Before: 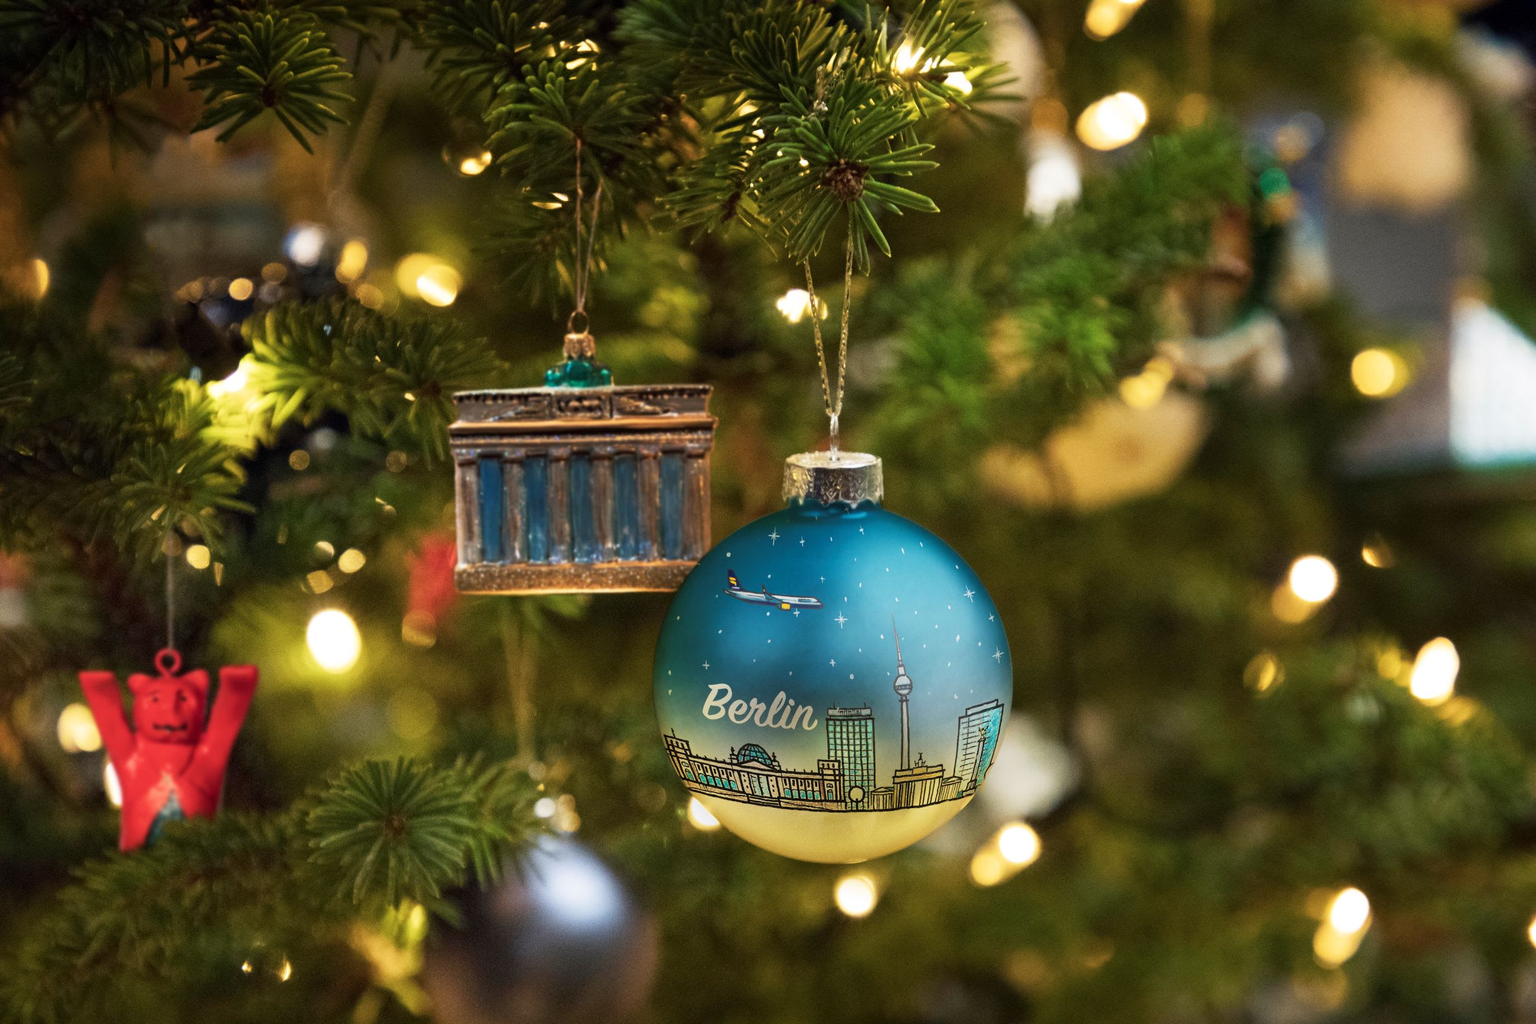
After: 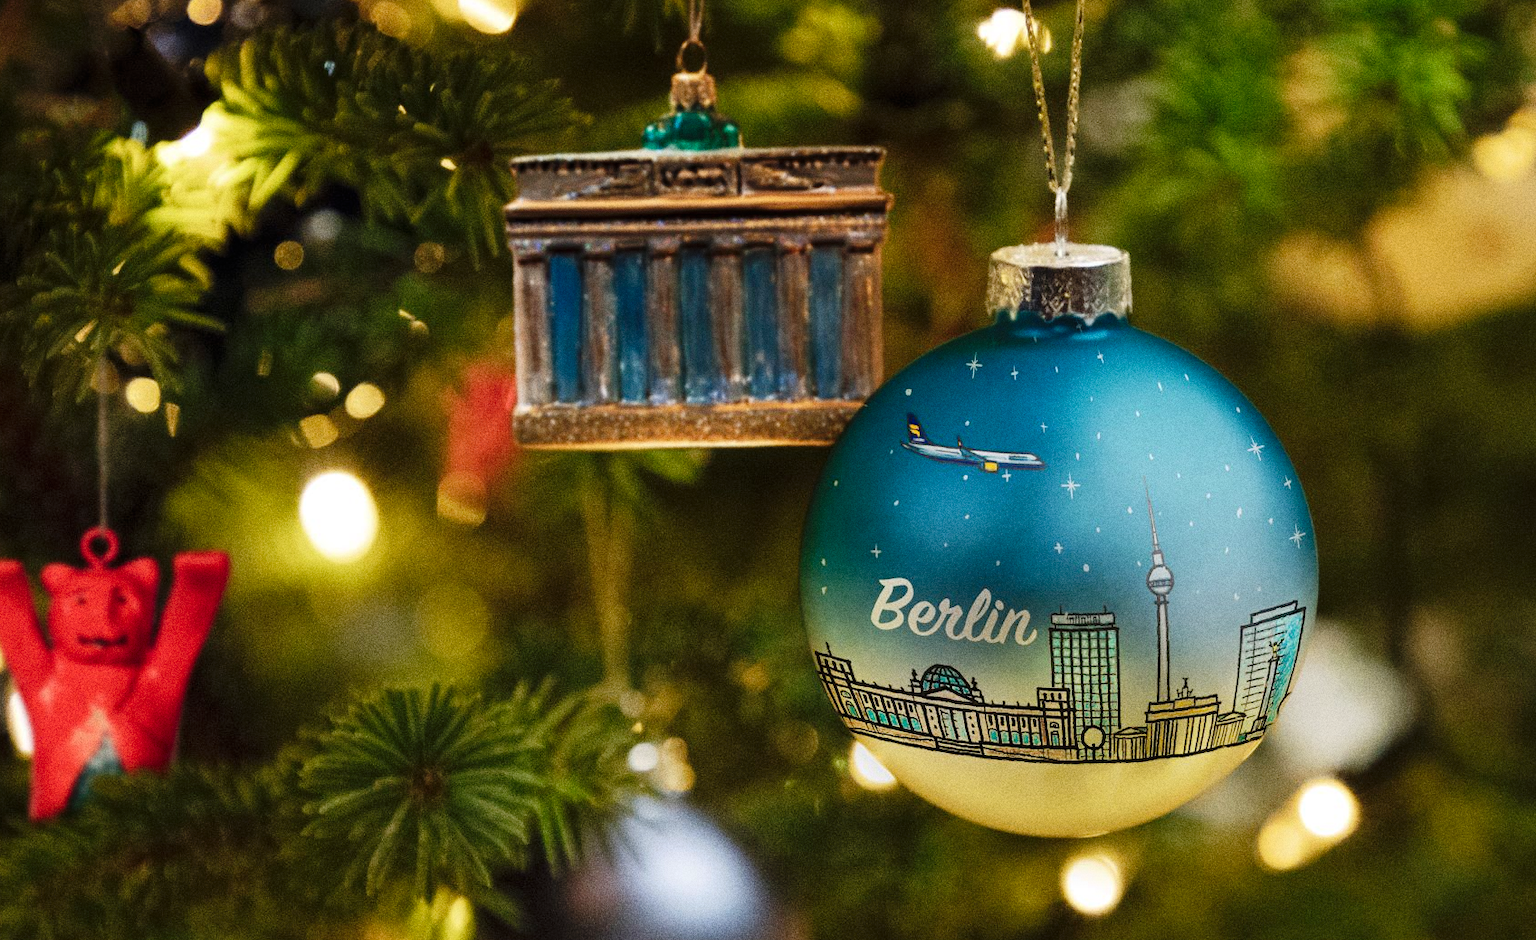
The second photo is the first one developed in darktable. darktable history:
crop: left 6.488%, top 27.668%, right 24.183%, bottom 8.656%
grain: coarseness 8.68 ISO, strength 31.94%
tone curve: curves: ch0 [(0, 0) (0.003, 0.005) (0.011, 0.006) (0.025, 0.013) (0.044, 0.027) (0.069, 0.042) (0.1, 0.06) (0.136, 0.085) (0.177, 0.118) (0.224, 0.171) (0.277, 0.239) (0.335, 0.314) (0.399, 0.394) (0.468, 0.473) (0.543, 0.552) (0.623, 0.64) (0.709, 0.718) (0.801, 0.801) (0.898, 0.882) (1, 1)], preserve colors none
